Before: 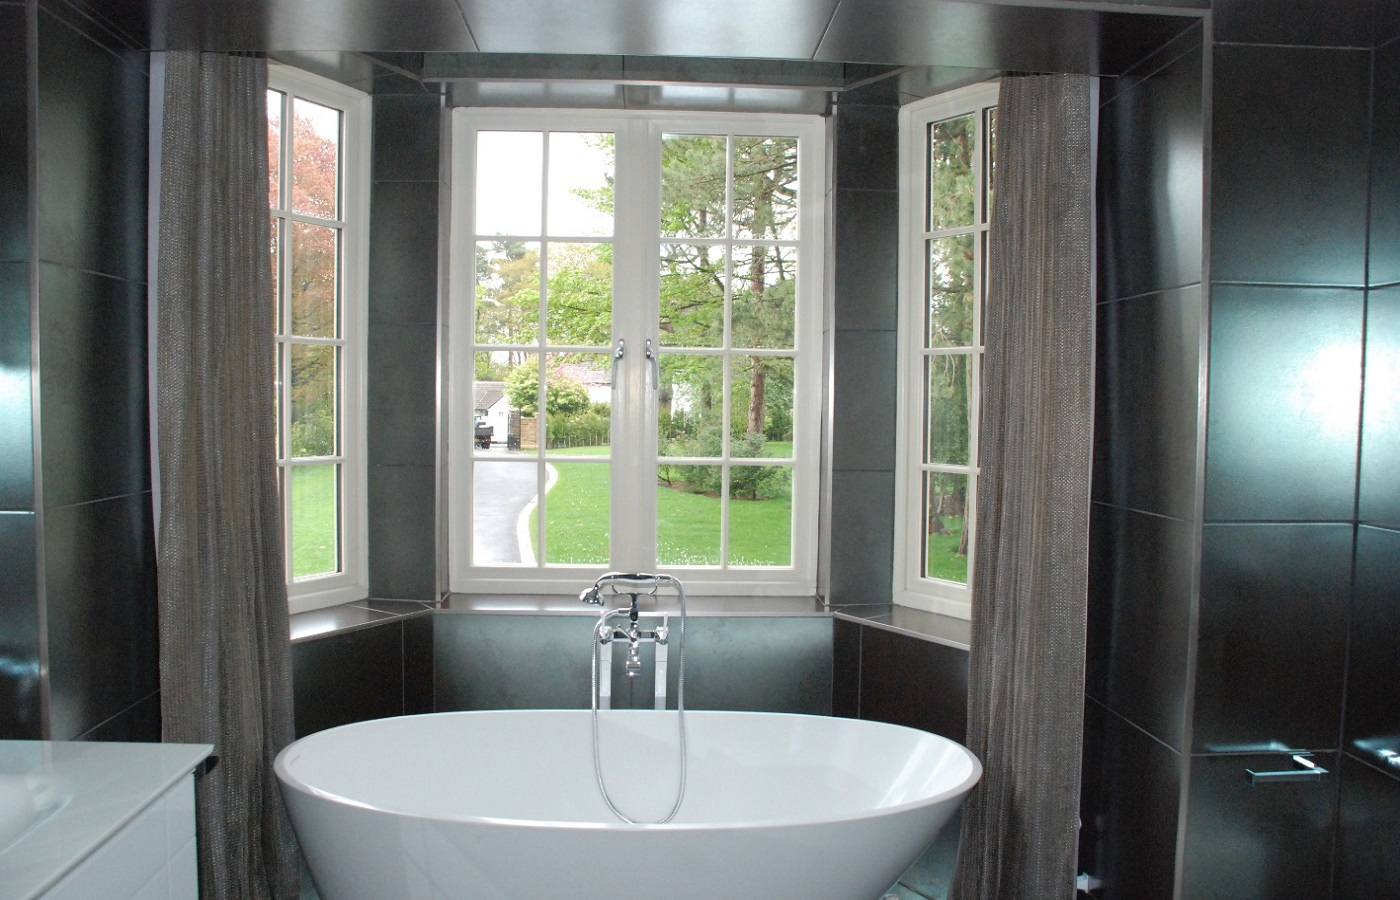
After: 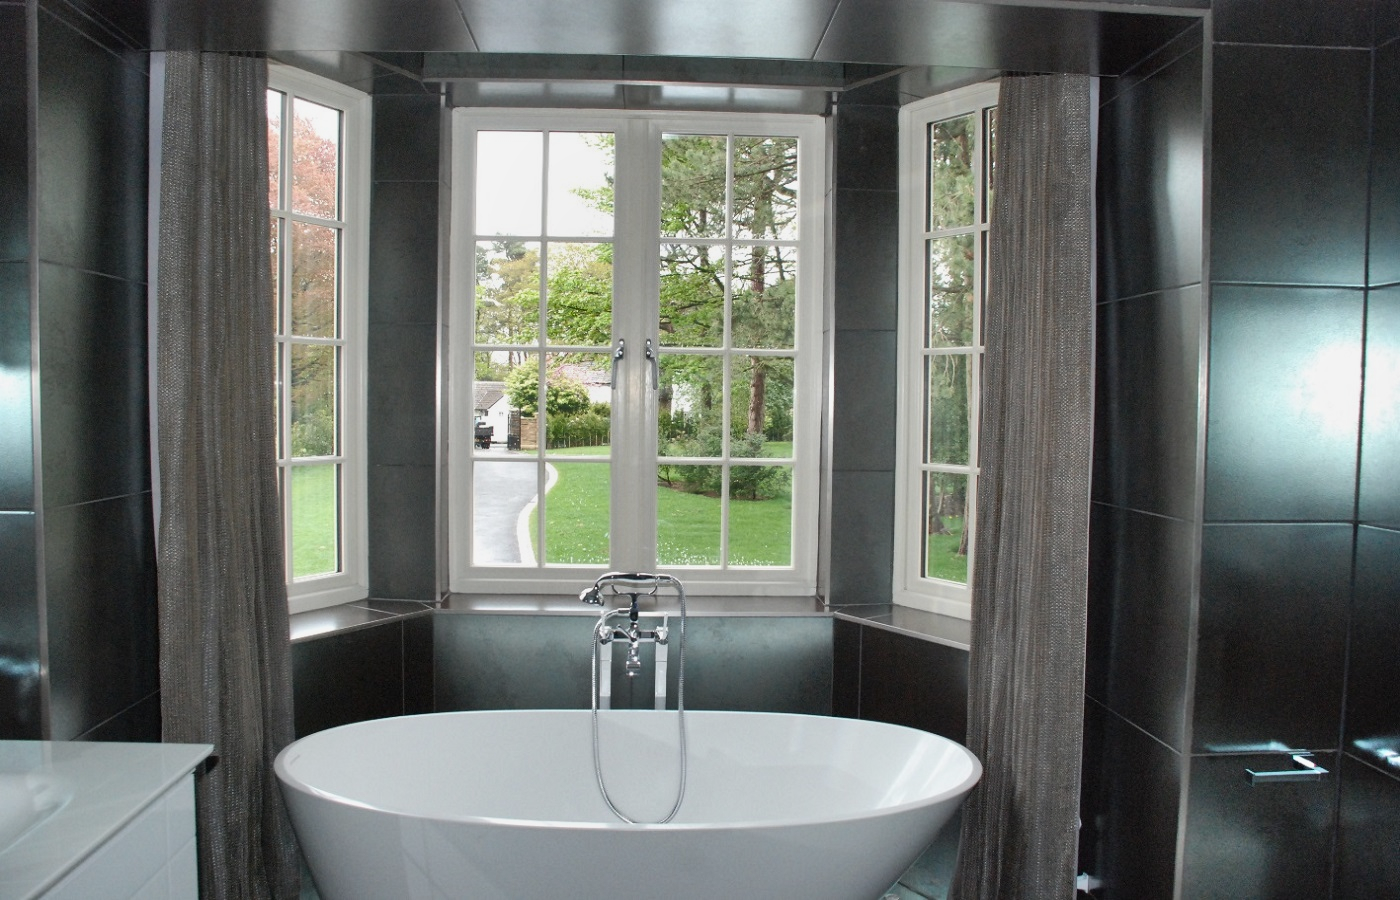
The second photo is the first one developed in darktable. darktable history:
shadows and highlights: white point adjustment -3.62, highlights -63.8, highlights color adjustment 89.1%, soften with gaussian
contrast brightness saturation: contrast 0.113, saturation -0.151
